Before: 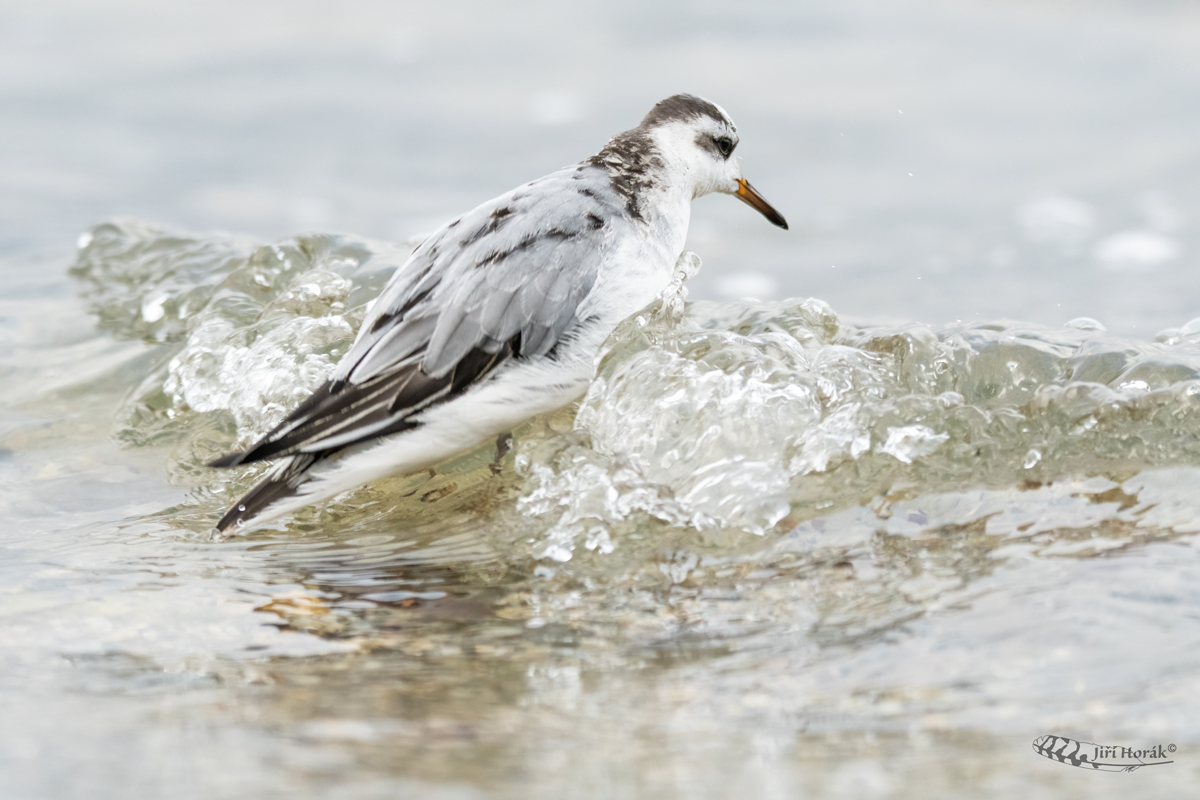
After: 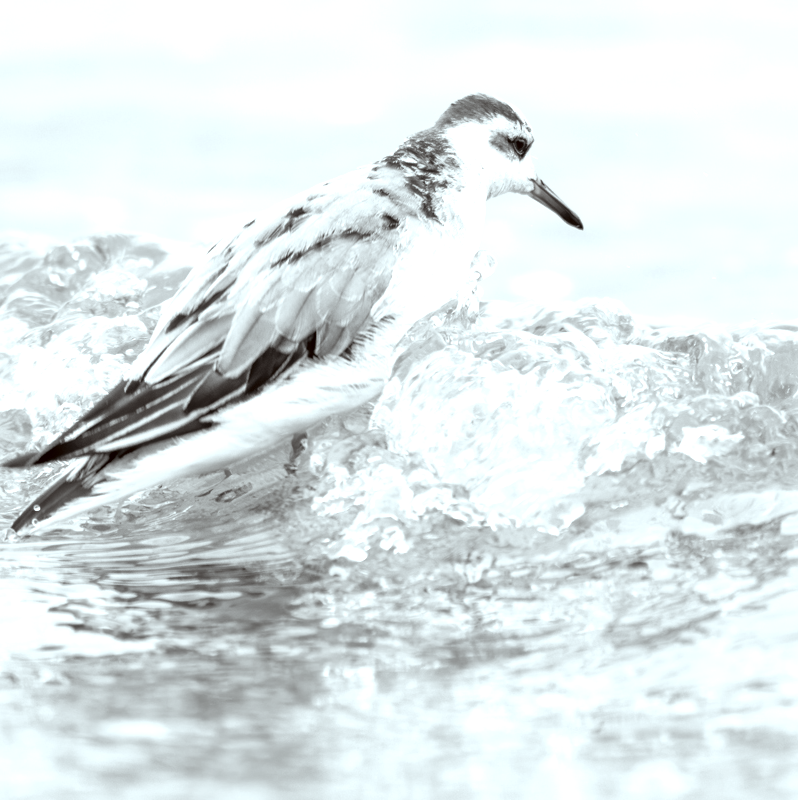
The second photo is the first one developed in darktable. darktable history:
contrast brightness saturation: saturation -0.984
crop: left 17.106%, right 16.326%
color correction: highlights a* -4.96, highlights b* -3.79, shadows a* 4.05, shadows b* 4.41
exposure: black level correction 0.001, exposure 0.673 EV, compensate highlight preservation false
levels: gray 59.4%
